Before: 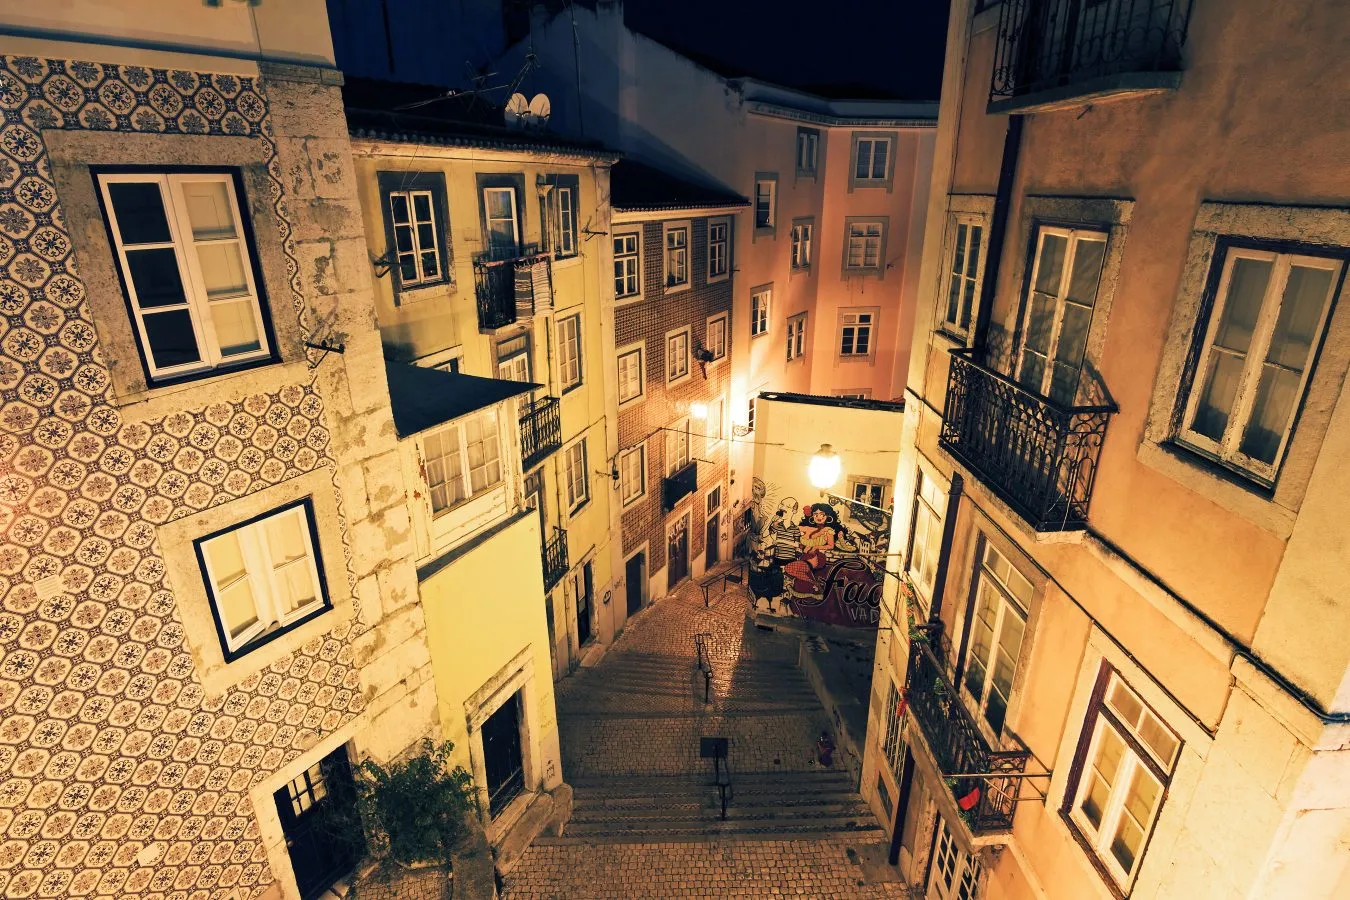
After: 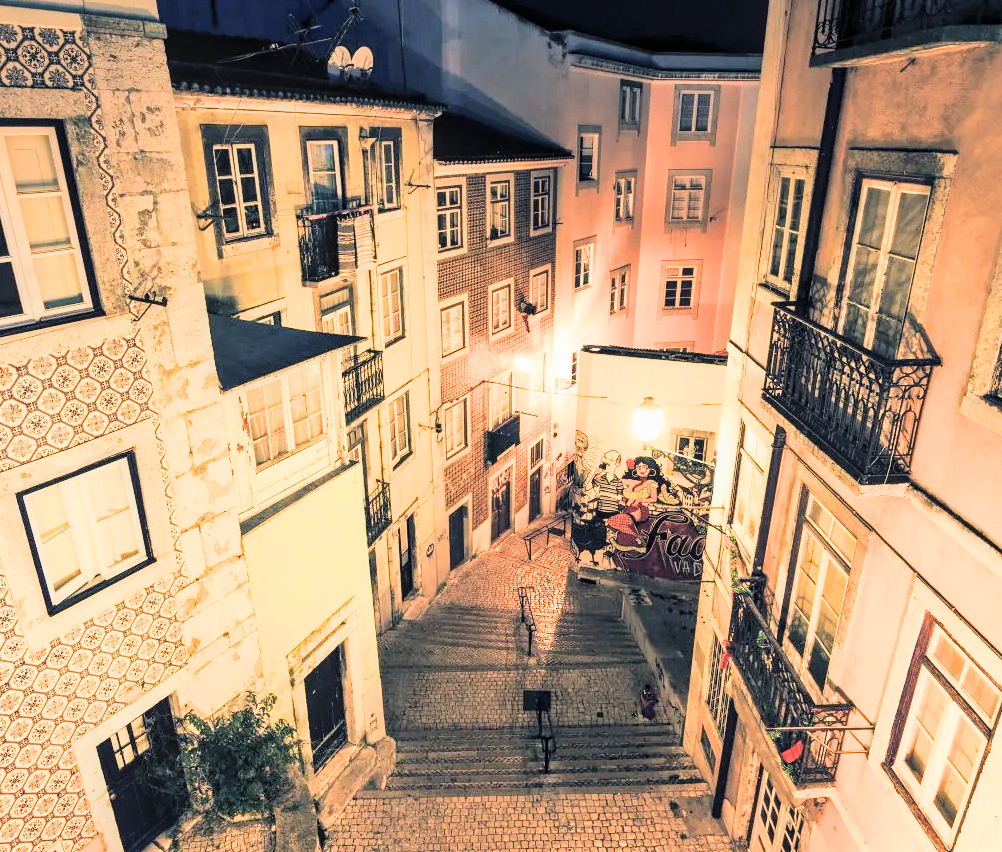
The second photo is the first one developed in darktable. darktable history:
contrast brightness saturation: brightness 0.15
local contrast: on, module defaults
crop and rotate: left 13.15%, top 5.251%, right 12.609%
exposure: exposure 1.25 EV, compensate exposure bias true, compensate highlight preservation false
filmic rgb: black relative exposure -7.5 EV, white relative exposure 5 EV, hardness 3.31, contrast 1.3, contrast in shadows safe
